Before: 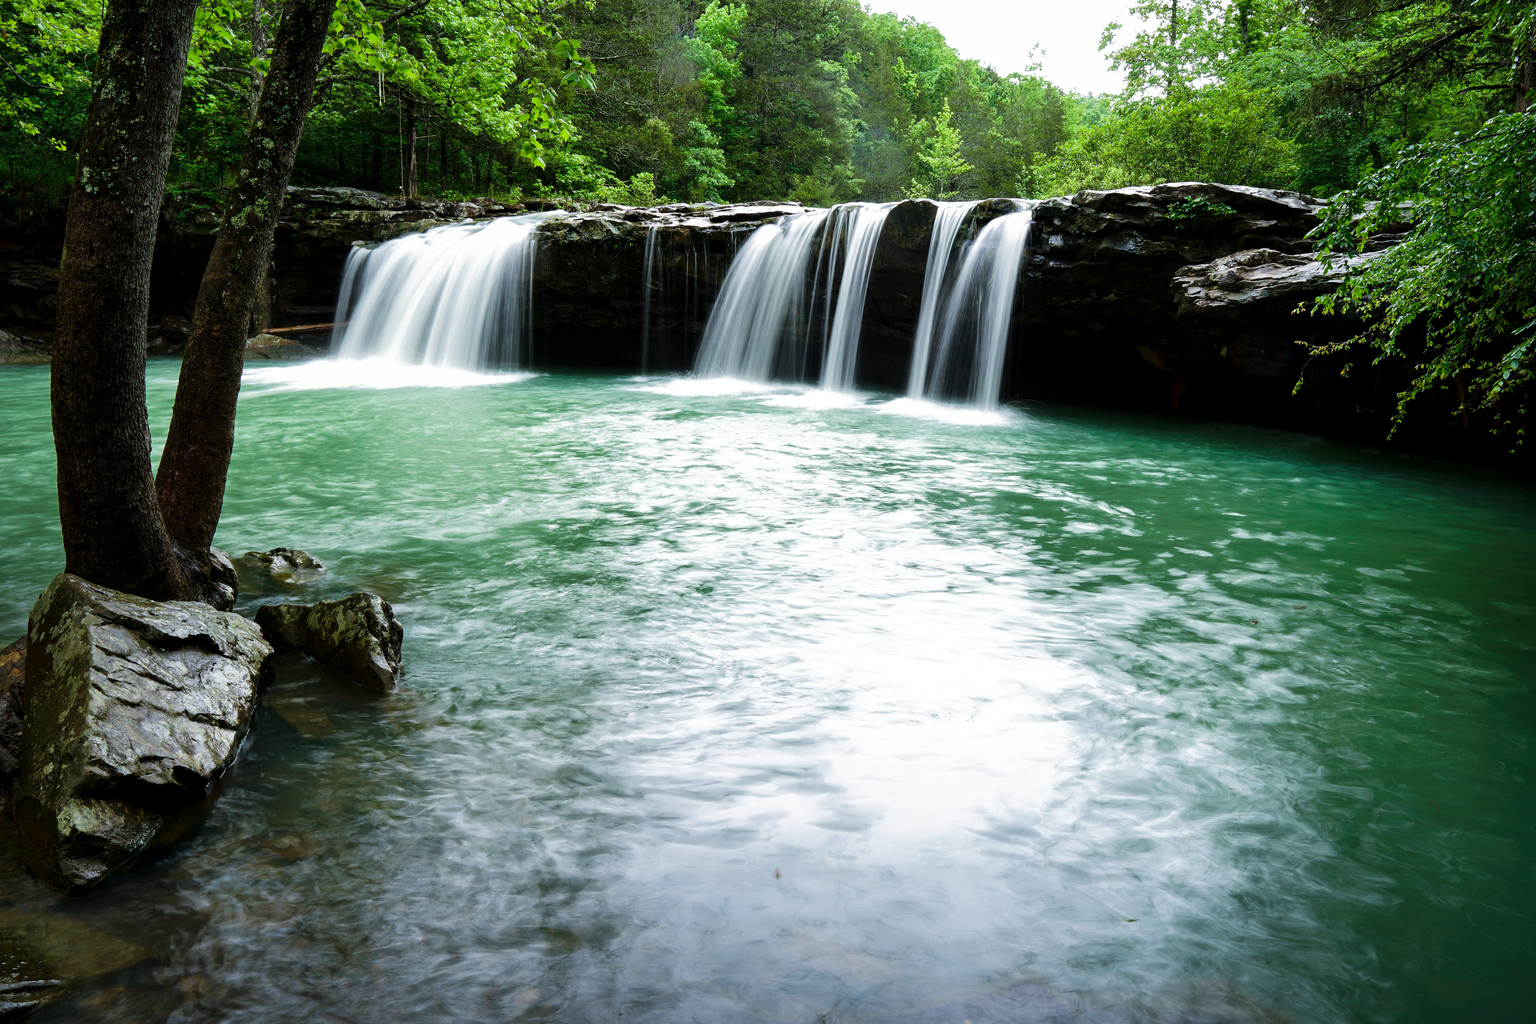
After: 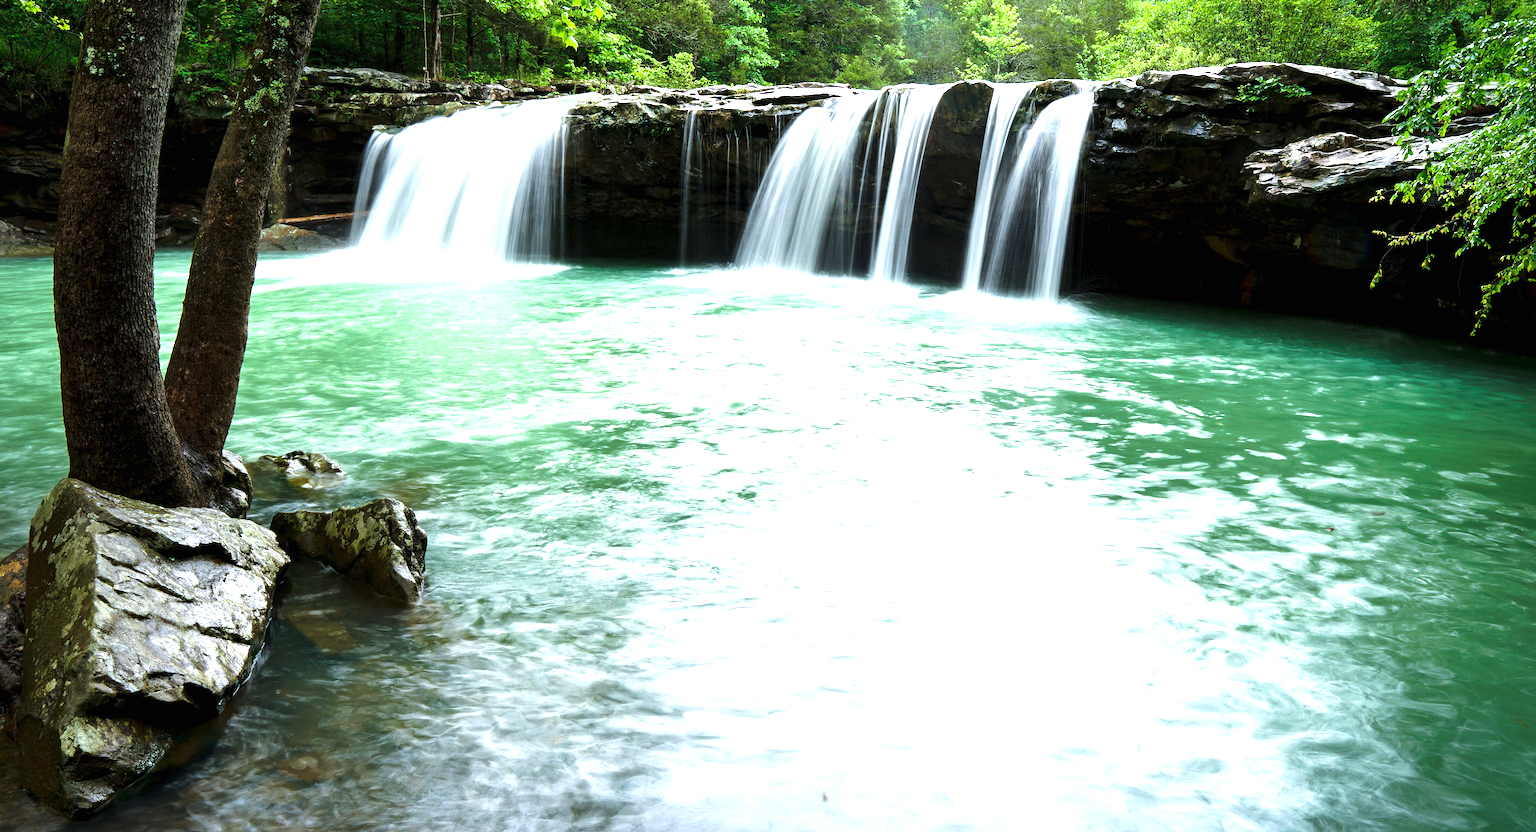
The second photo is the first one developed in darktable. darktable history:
crop and rotate: angle 0.044°, top 12.019%, right 5.62%, bottom 11.202%
exposure: black level correction 0, exposure 1.1 EV, compensate highlight preservation false
